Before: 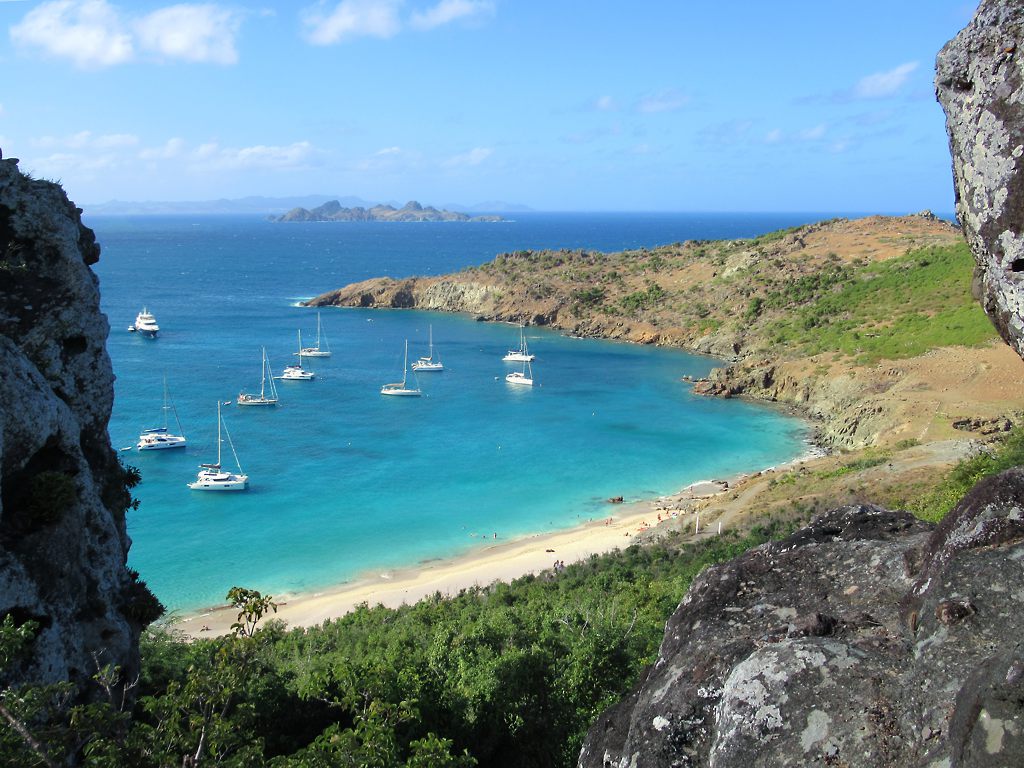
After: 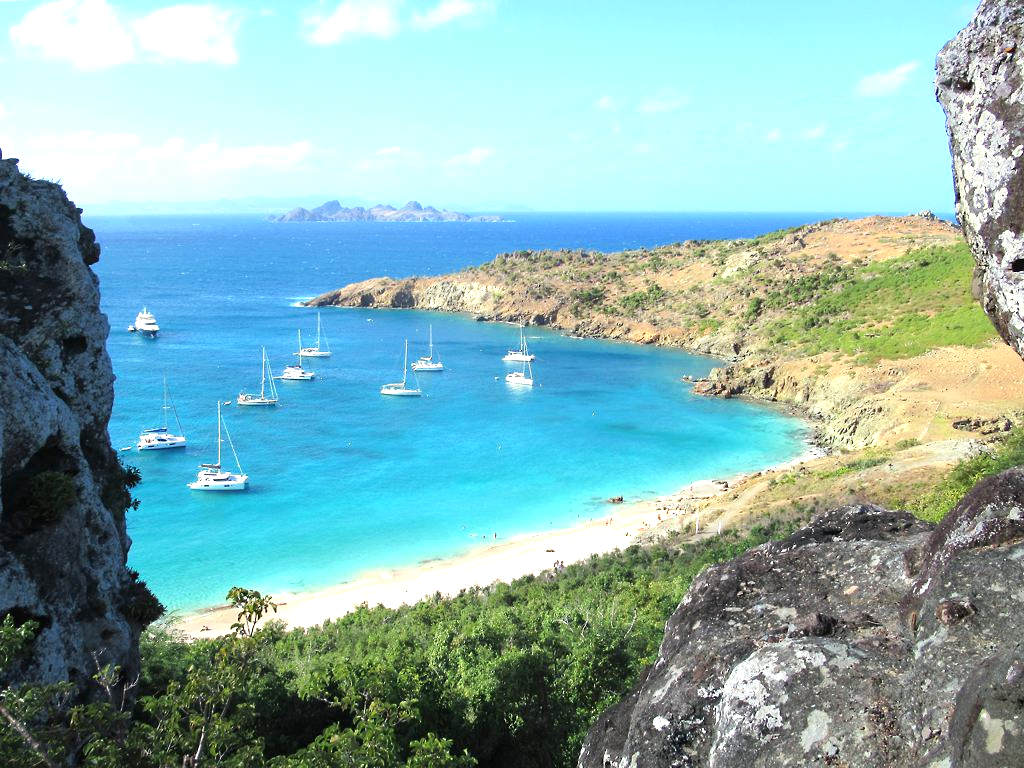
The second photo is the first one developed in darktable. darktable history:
exposure: exposure 0.918 EV, compensate highlight preservation false
